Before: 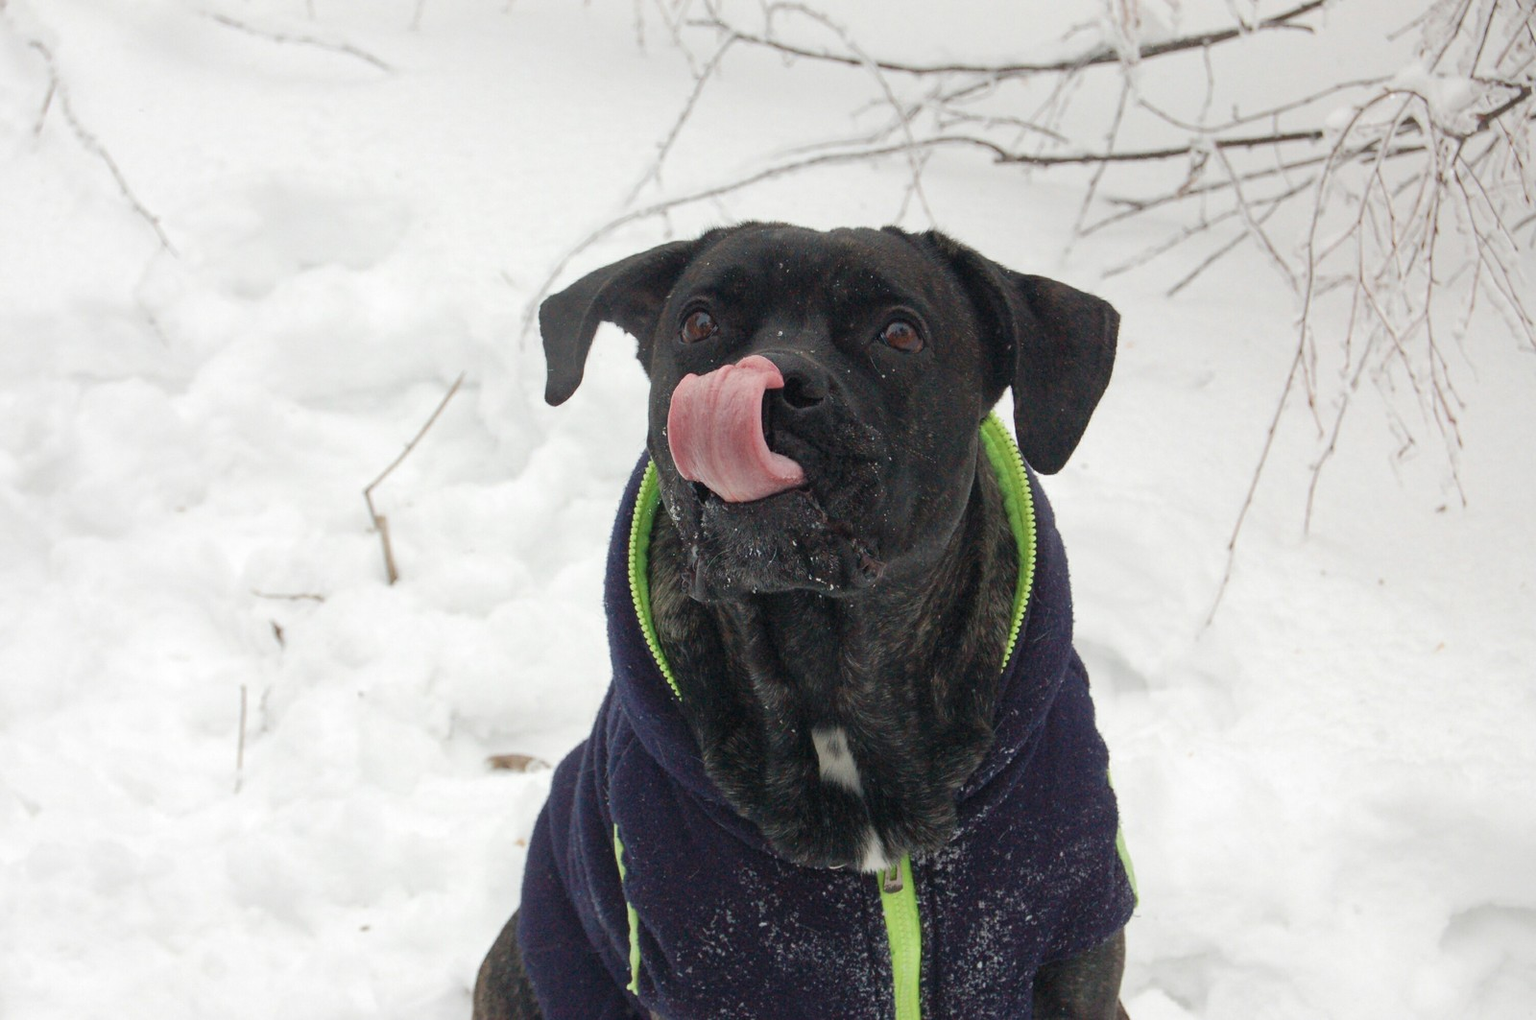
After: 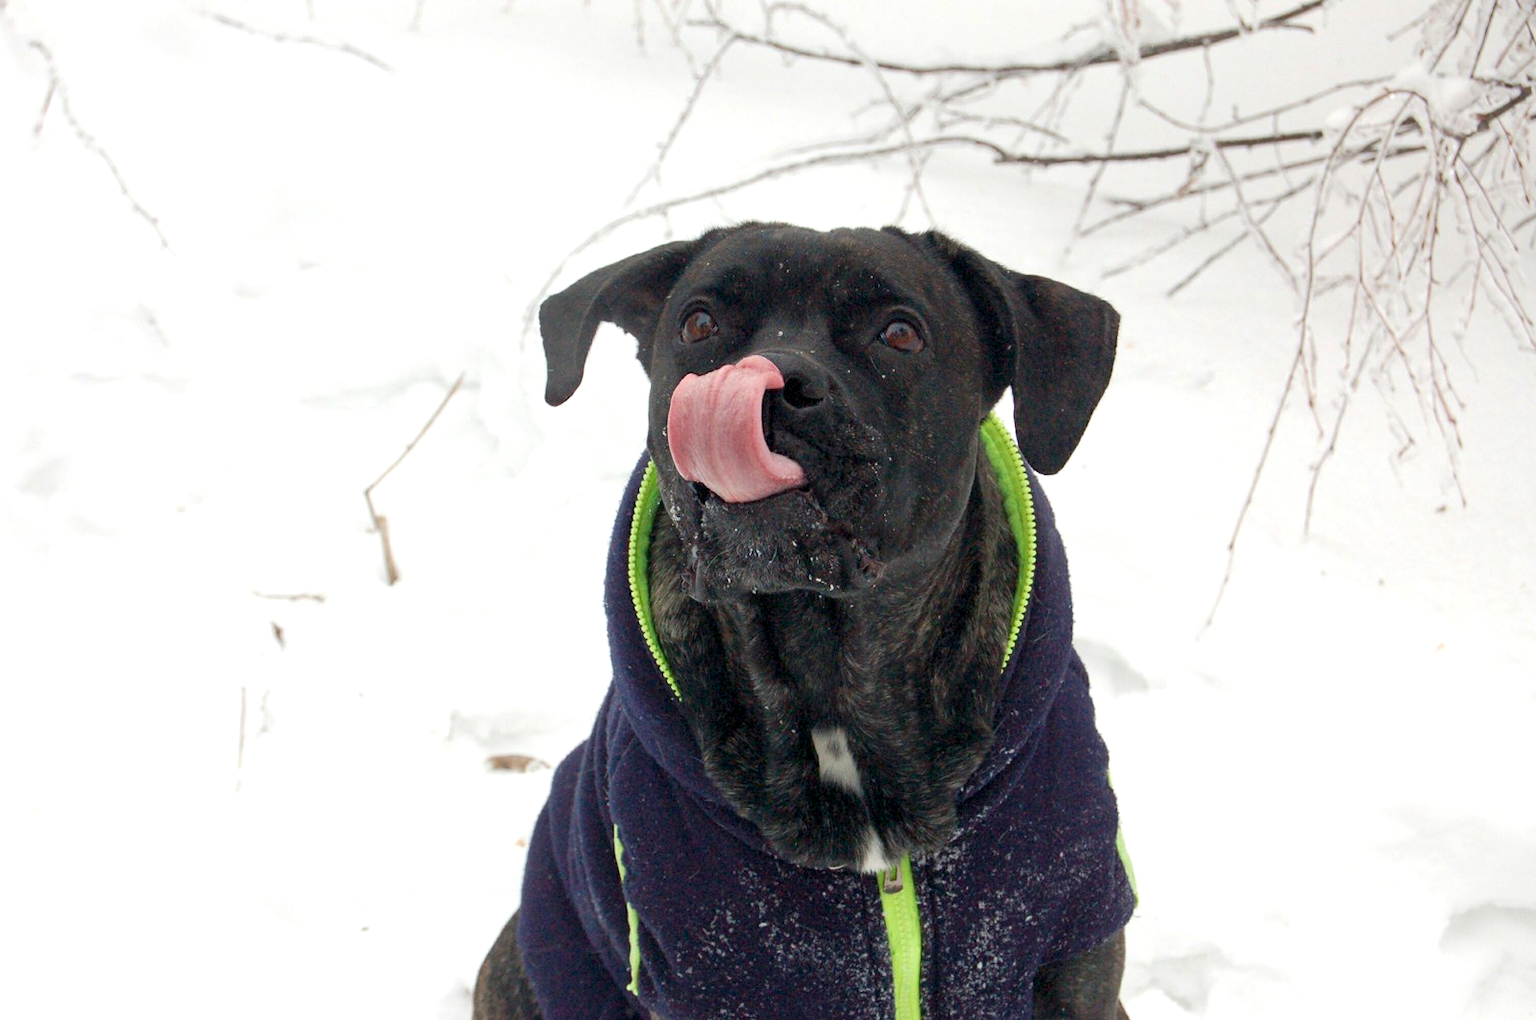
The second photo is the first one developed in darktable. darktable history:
exposure: exposure 0.37 EV, compensate highlight preservation false
color balance rgb: global offset › luminance -0.859%, linear chroma grading › global chroma 8.76%, perceptual saturation grading › global saturation 0.365%
